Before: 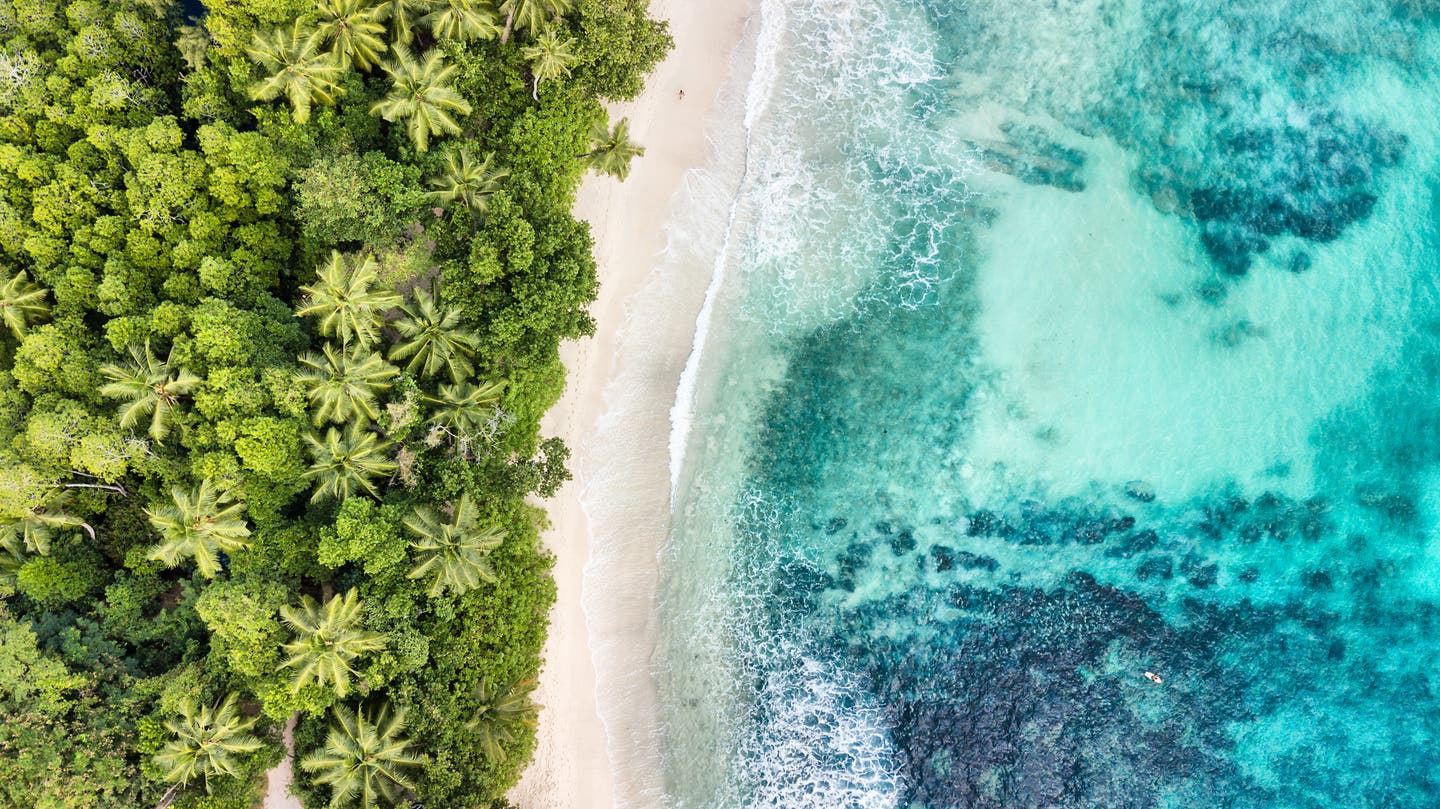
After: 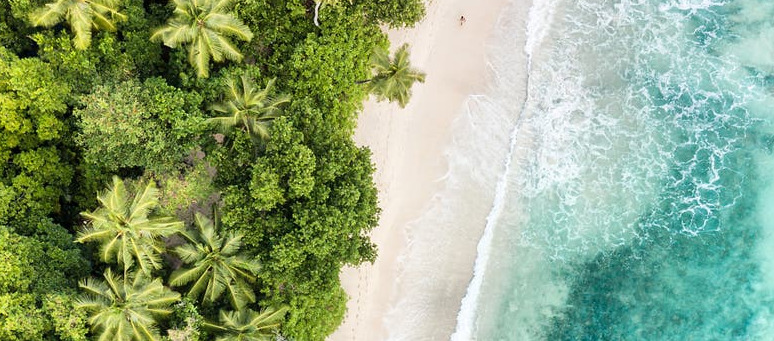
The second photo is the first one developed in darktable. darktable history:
crop: left 15.256%, top 9.16%, right 30.946%, bottom 48.666%
